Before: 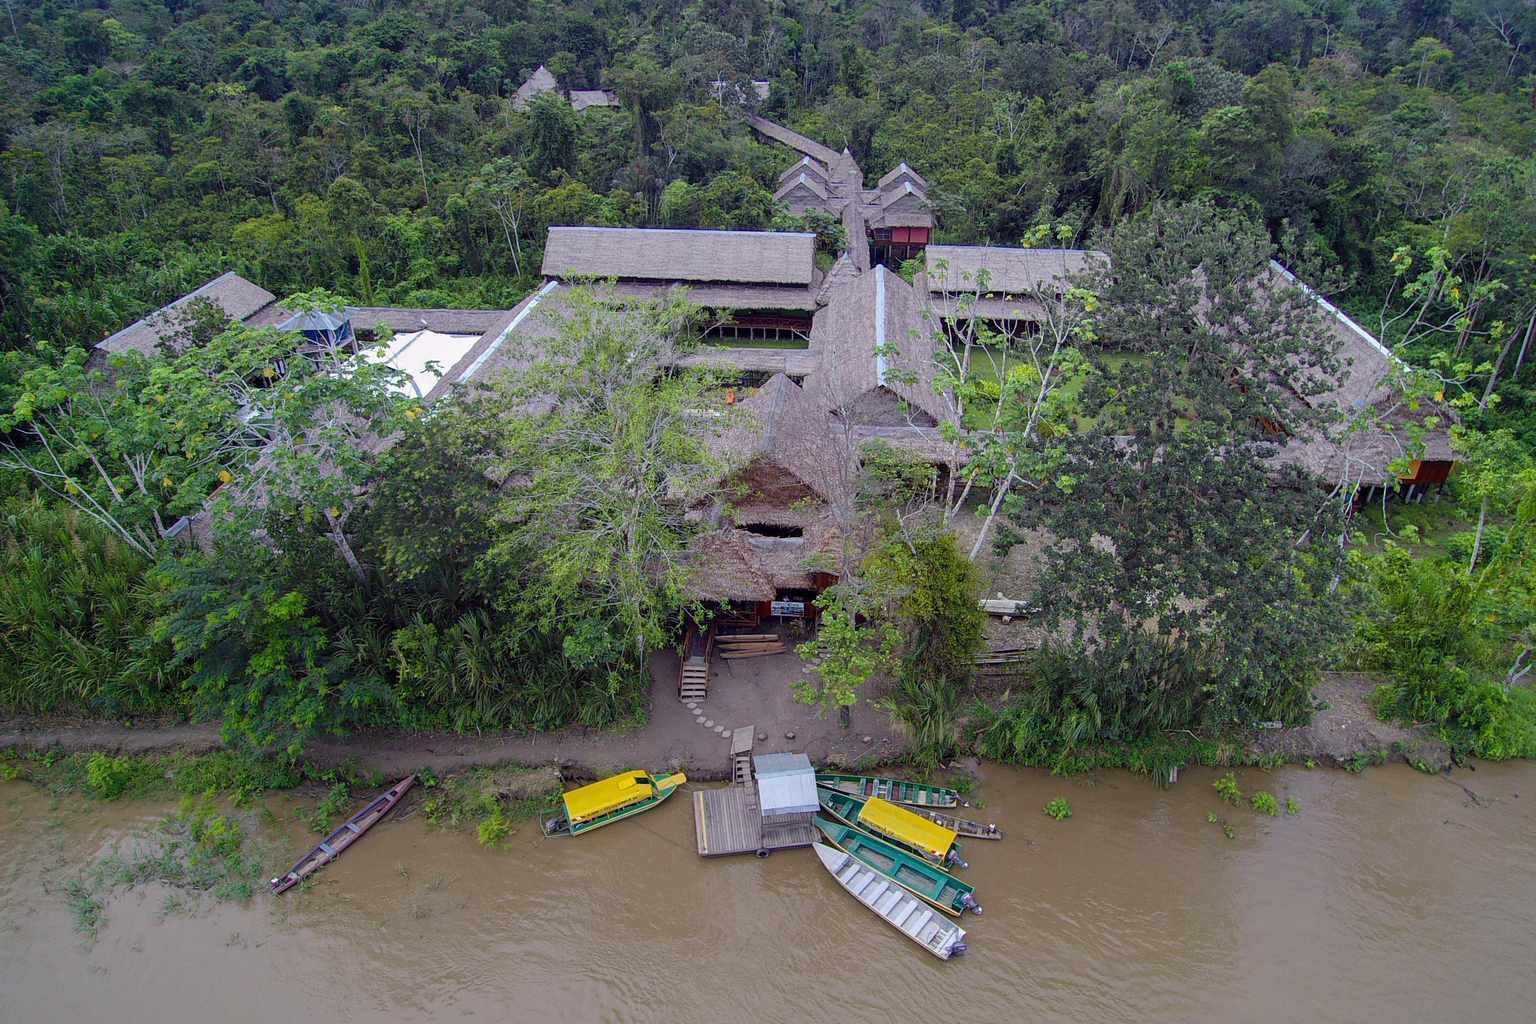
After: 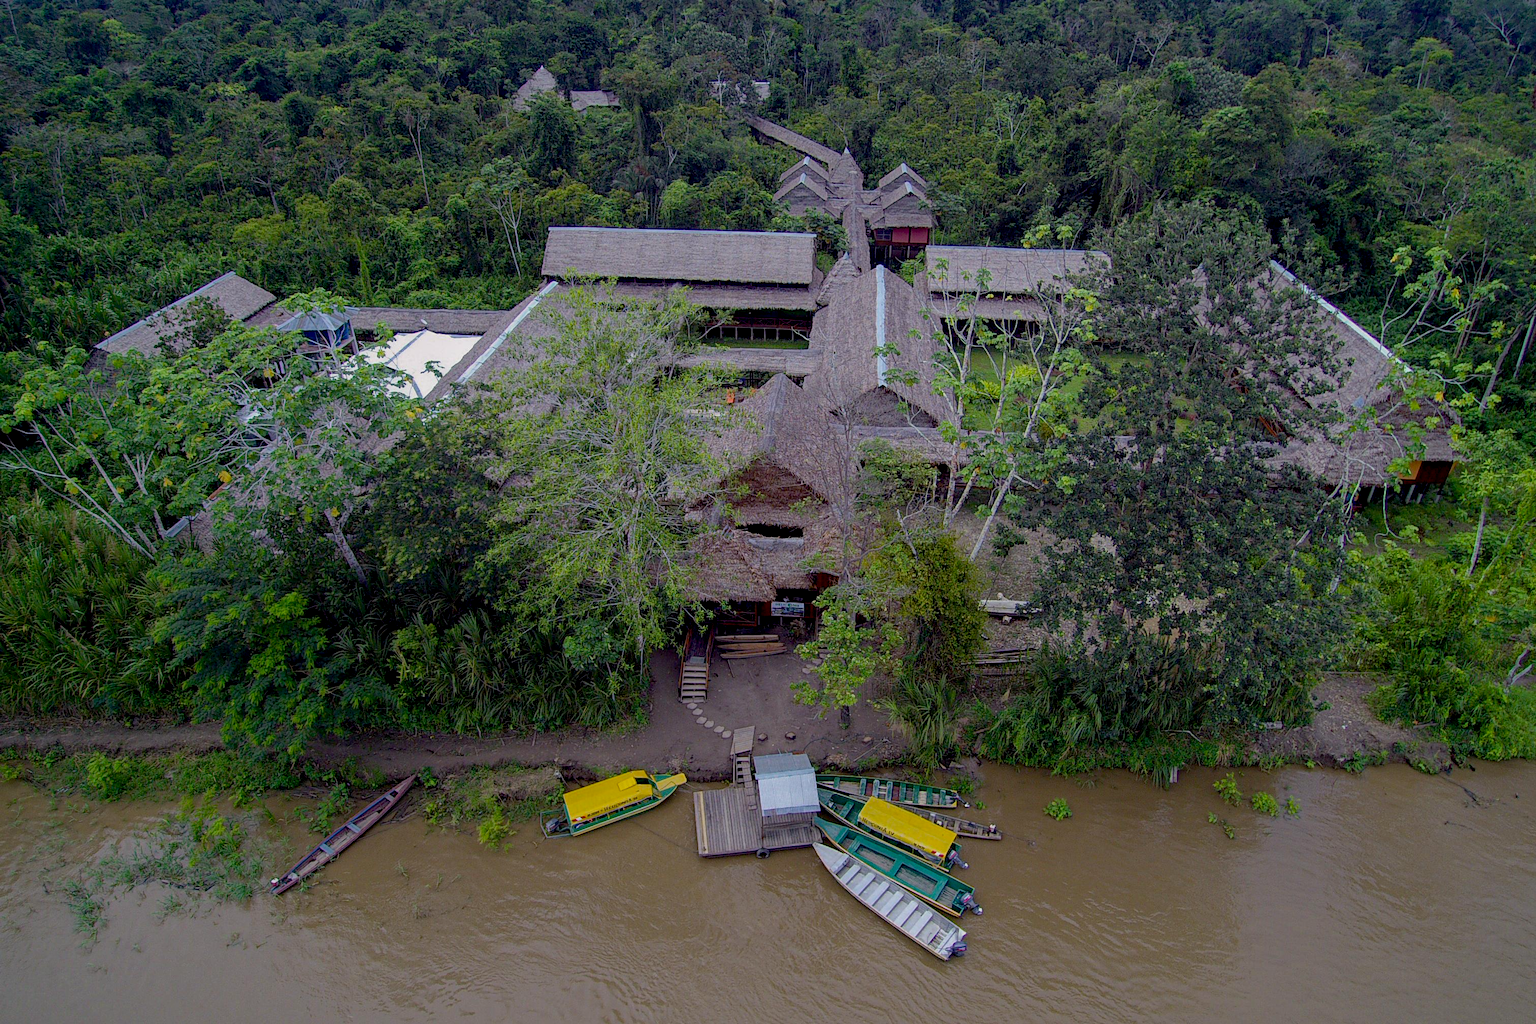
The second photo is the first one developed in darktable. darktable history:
exposure: black level correction 0.011, exposure -0.478 EV, compensate highlight preservation false
haze removal: compatibility mode true, adaptive false
